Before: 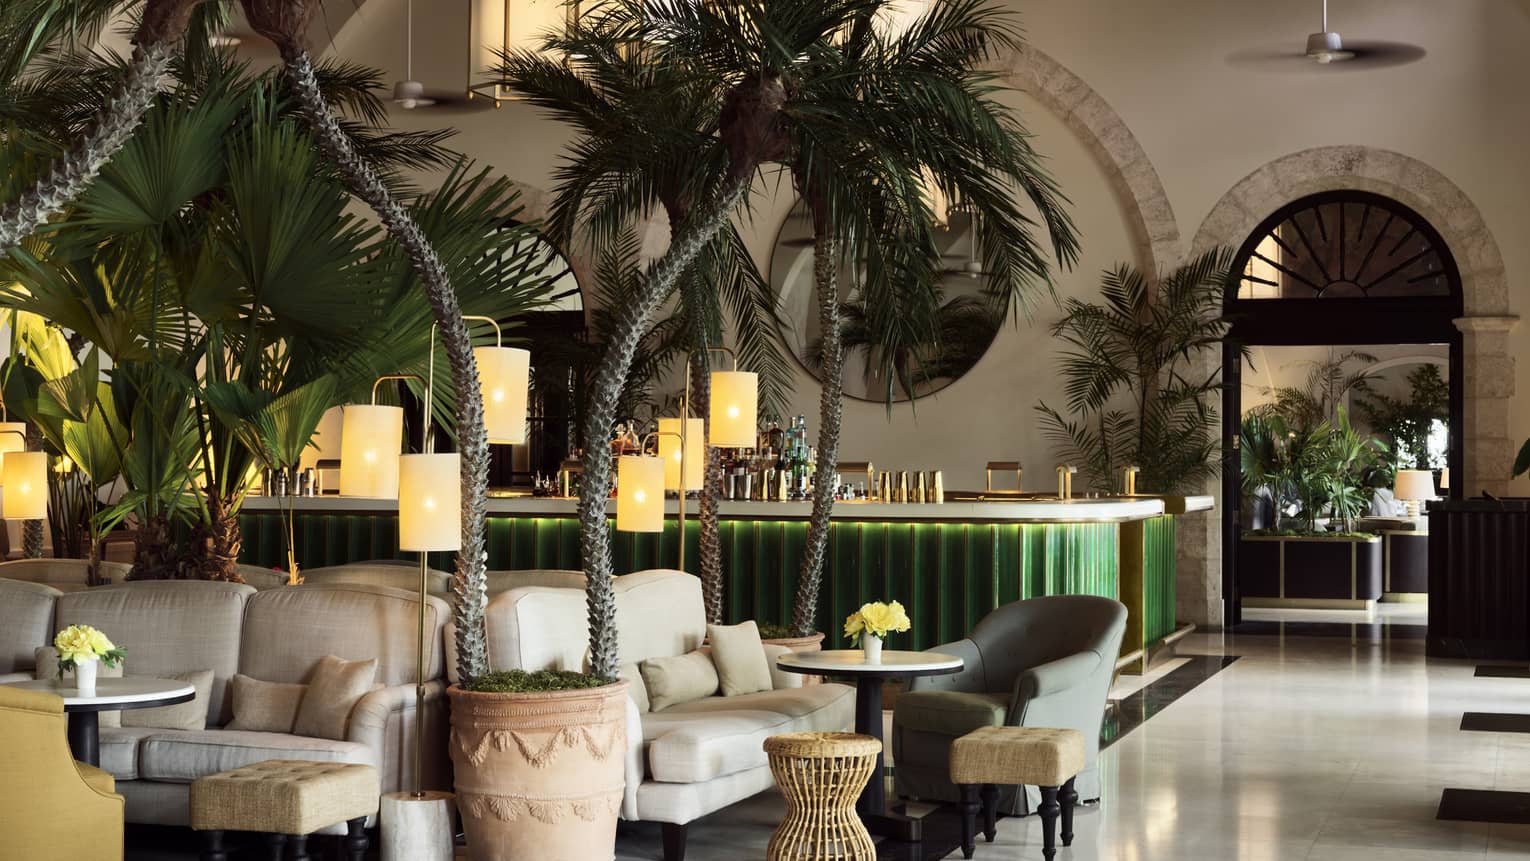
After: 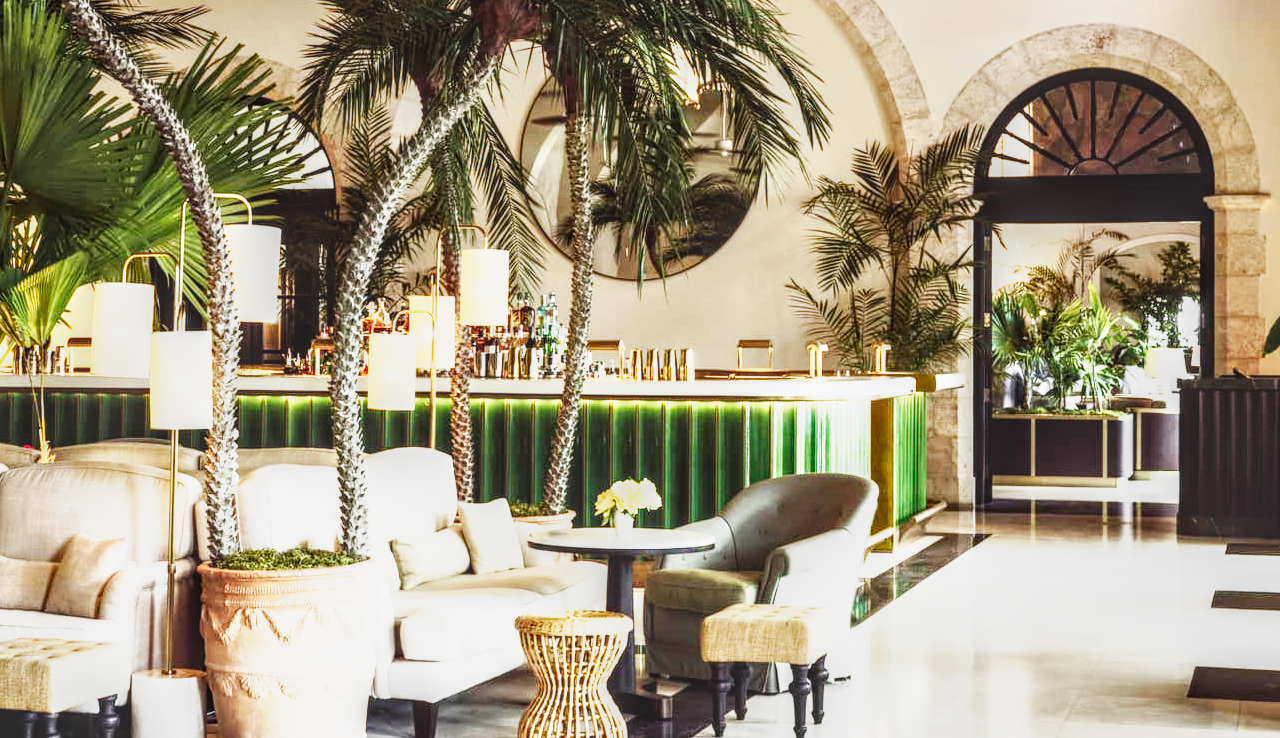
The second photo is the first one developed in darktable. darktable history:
exposure: black level correction 0, exposure 1 EV, compensate exposure bias true, compensate highlight preservation false
crop: left 16.315%, top 14.246%
local contrast: highlights 0%, shadows 0%, detail 133%
base curve: curves: ch0 [(0, 0) (0.007, 0.004) (0.027, 0.03) (0.046, 0.07) (0.207, 0.54) (0.442, 0.872) (0.673, 0.972) (1, 1)], preserve colors none
